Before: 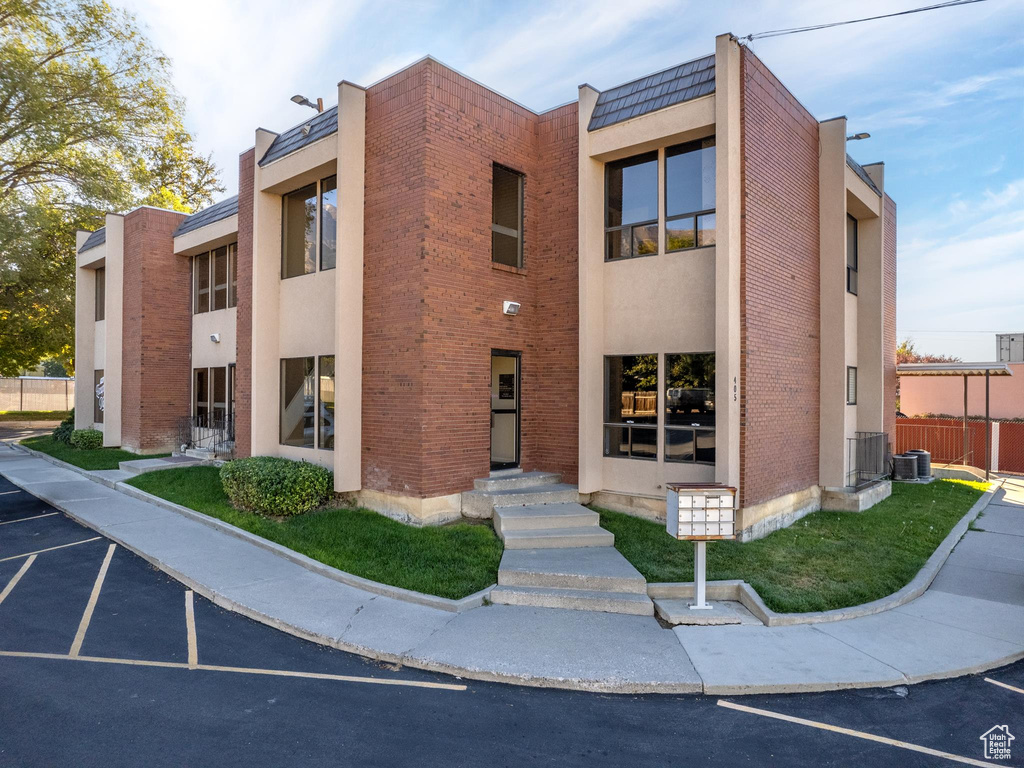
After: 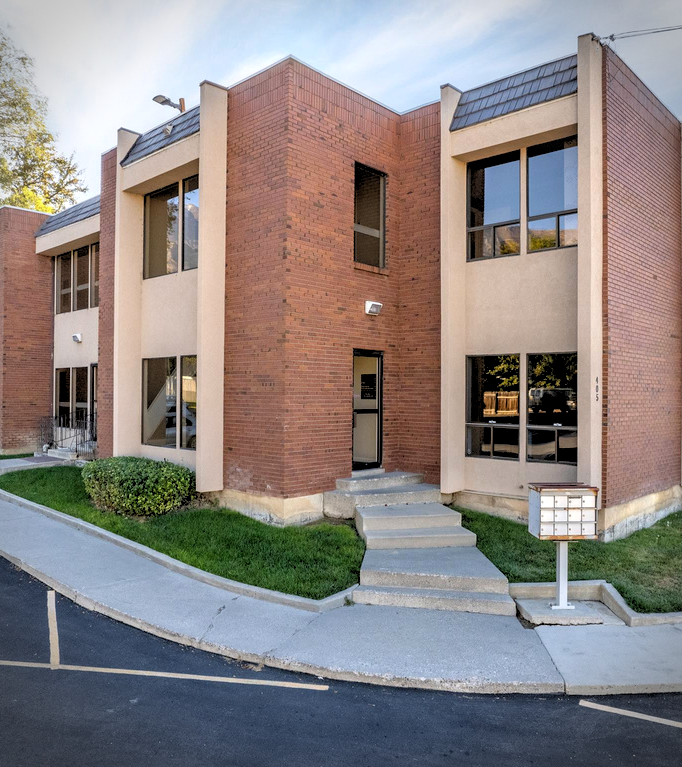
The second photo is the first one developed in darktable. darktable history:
rgb levels: levels [[0.013, 0.434, 0.89], [0, 0.5, 1], [0, 0.5, 1]]
crop and rotate: left 13.537%, right 19.796%
vignetting: dithering 8-bit output, unbound false
